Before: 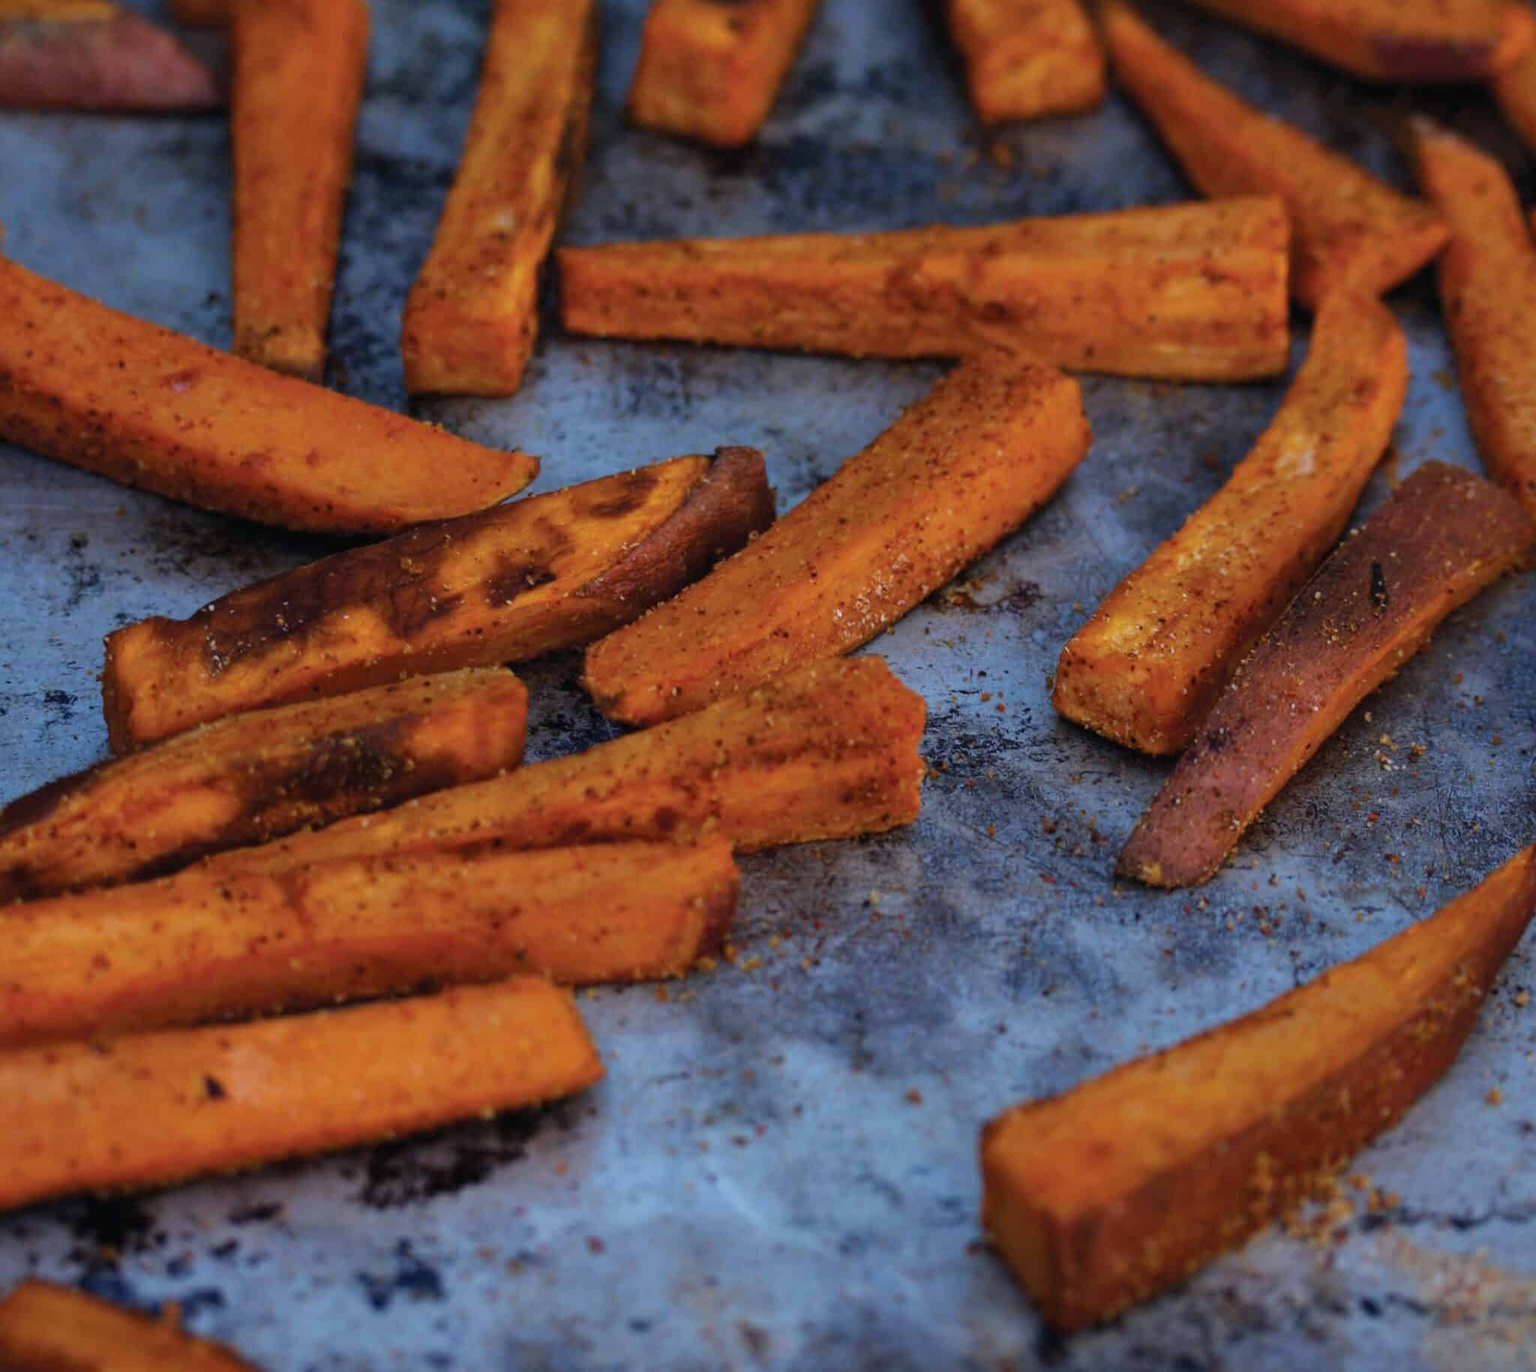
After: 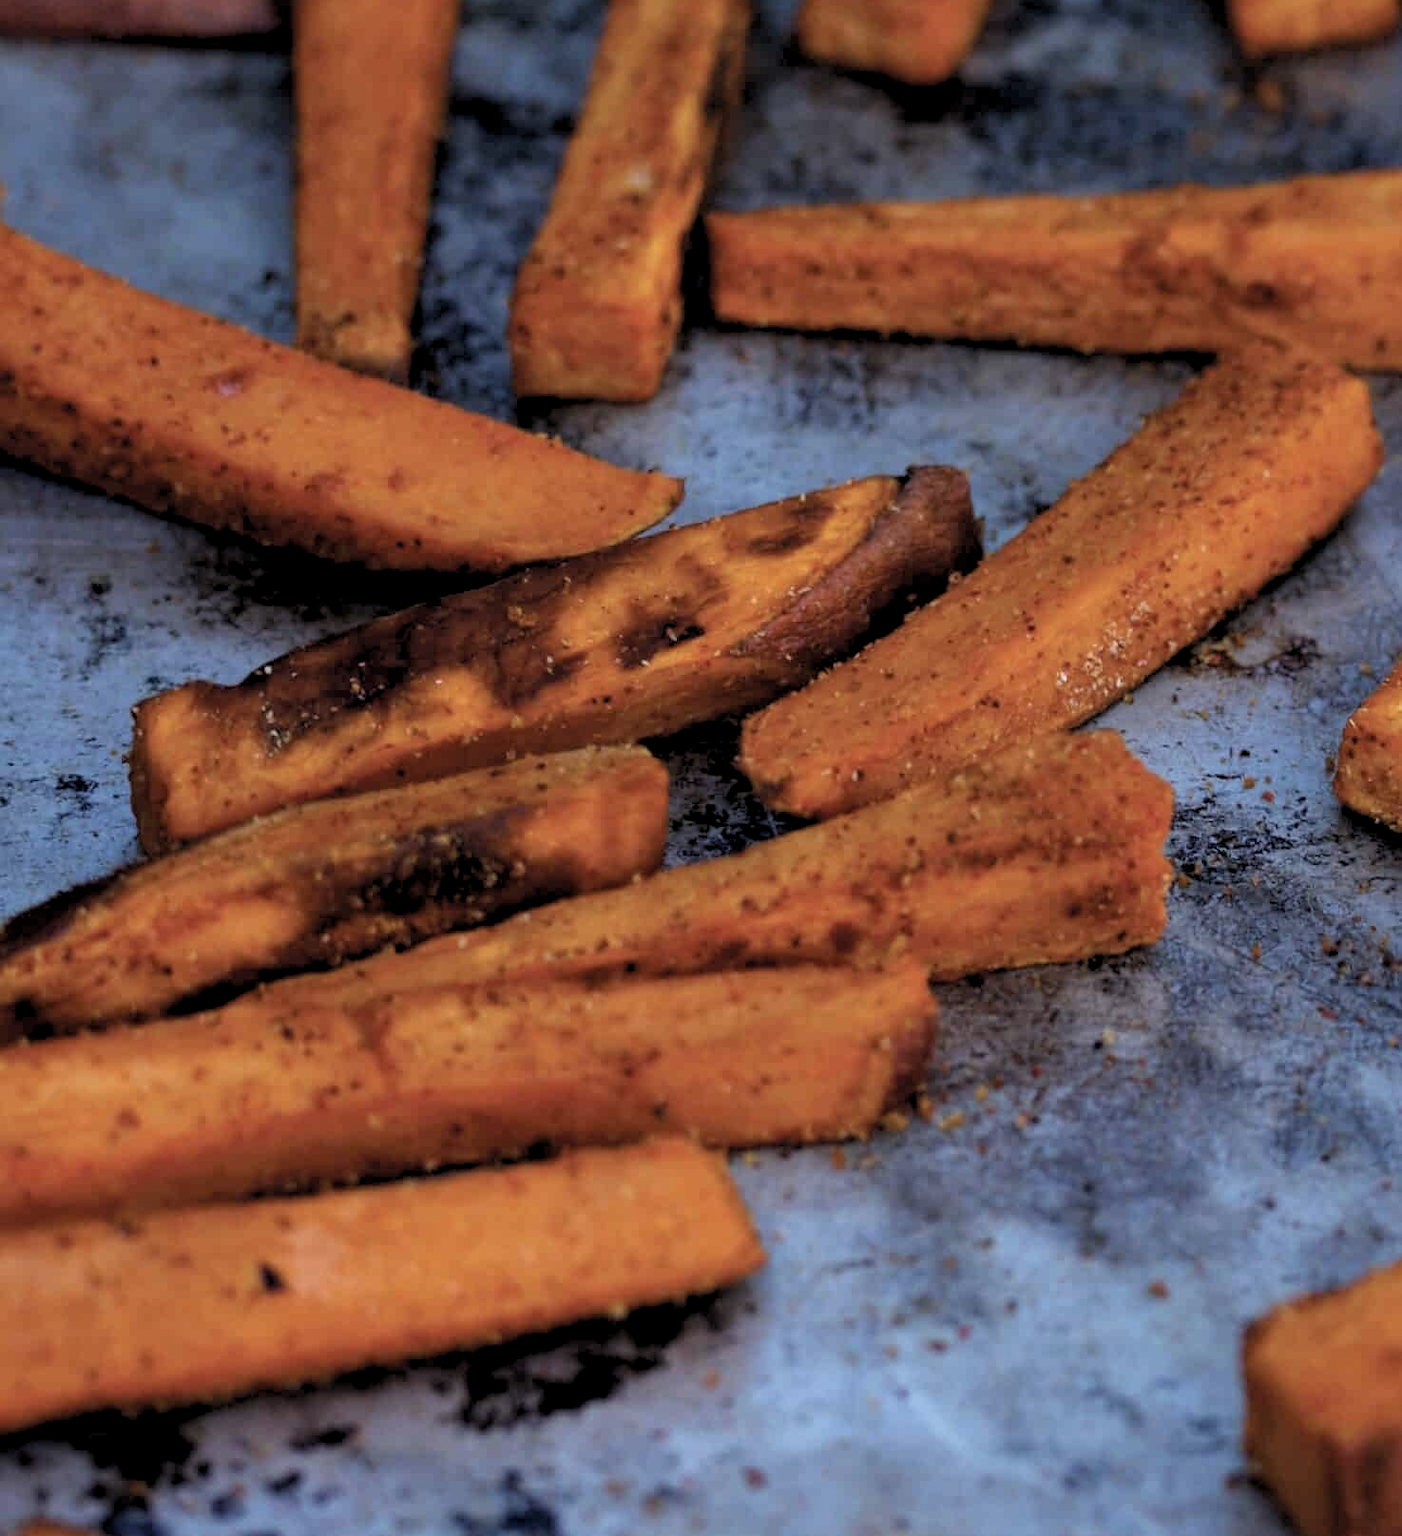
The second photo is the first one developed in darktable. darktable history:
contrast brightness saturation: saturation -0.17
white balance: red 1.004, blue 1.024
crop: top 5.803%, right 27.864%, bottom 5.804%
rgb levels: levels [[0.01, 0.419, 0.839], [0, 0.5, 1], [0, 0.5, 1]]
